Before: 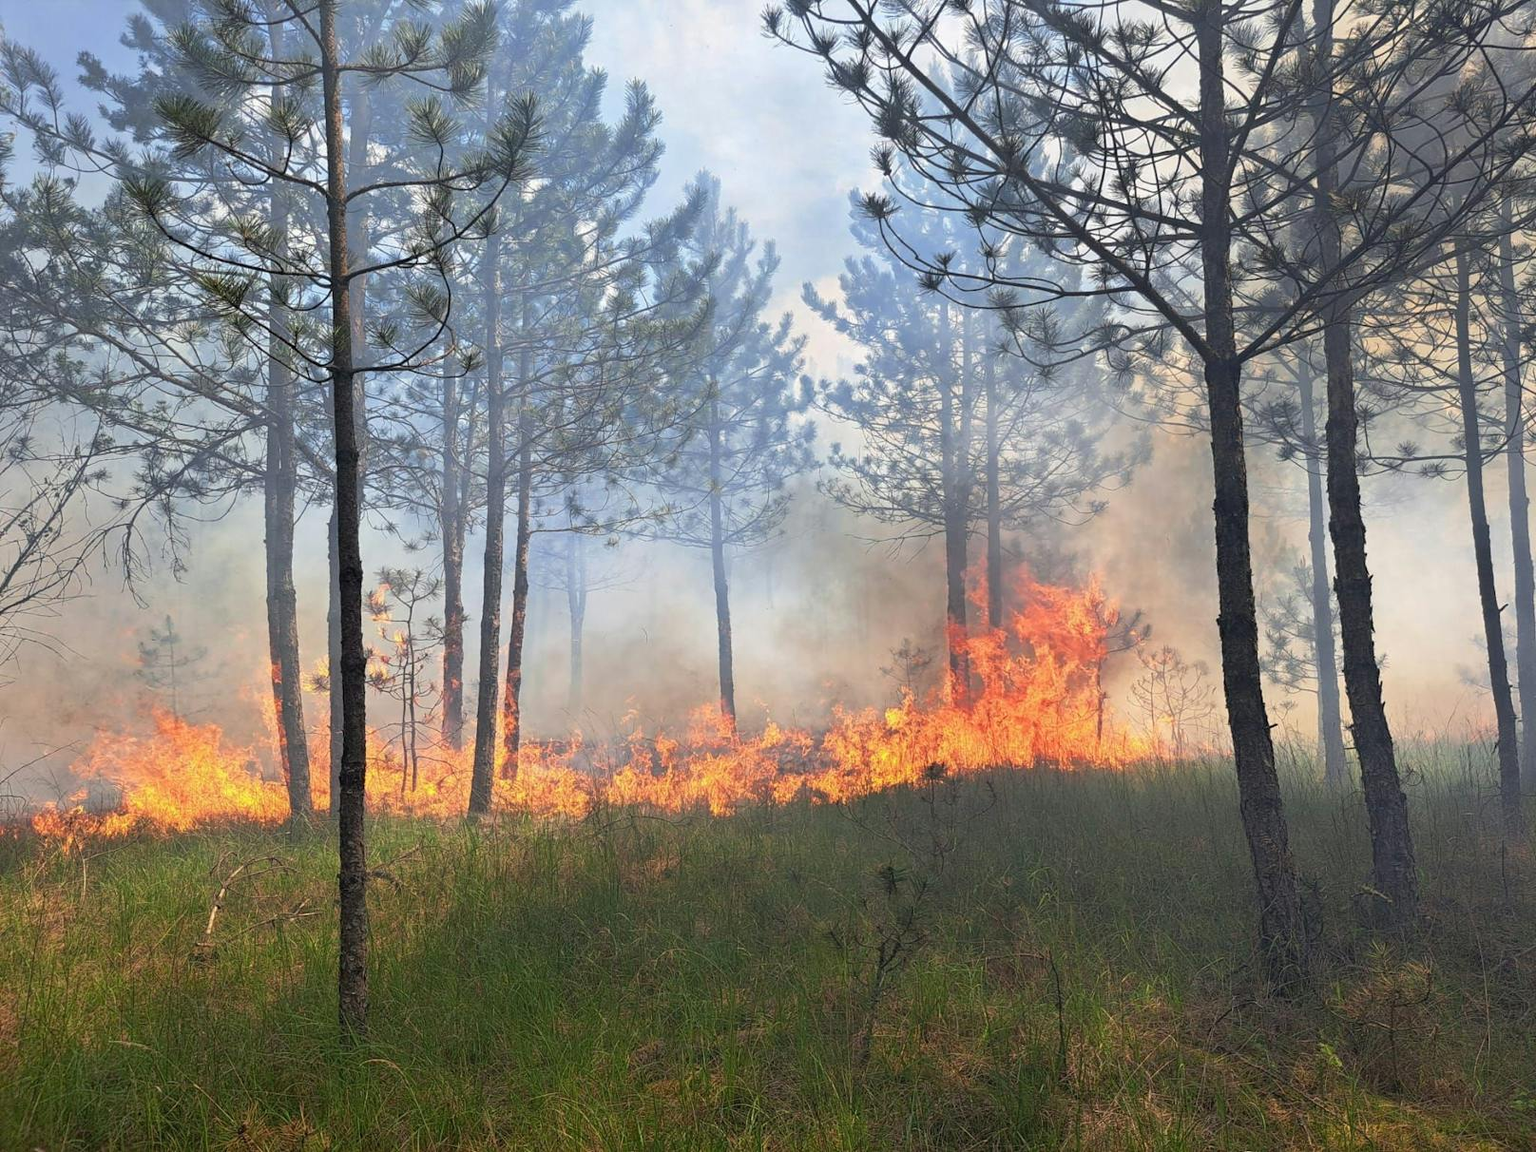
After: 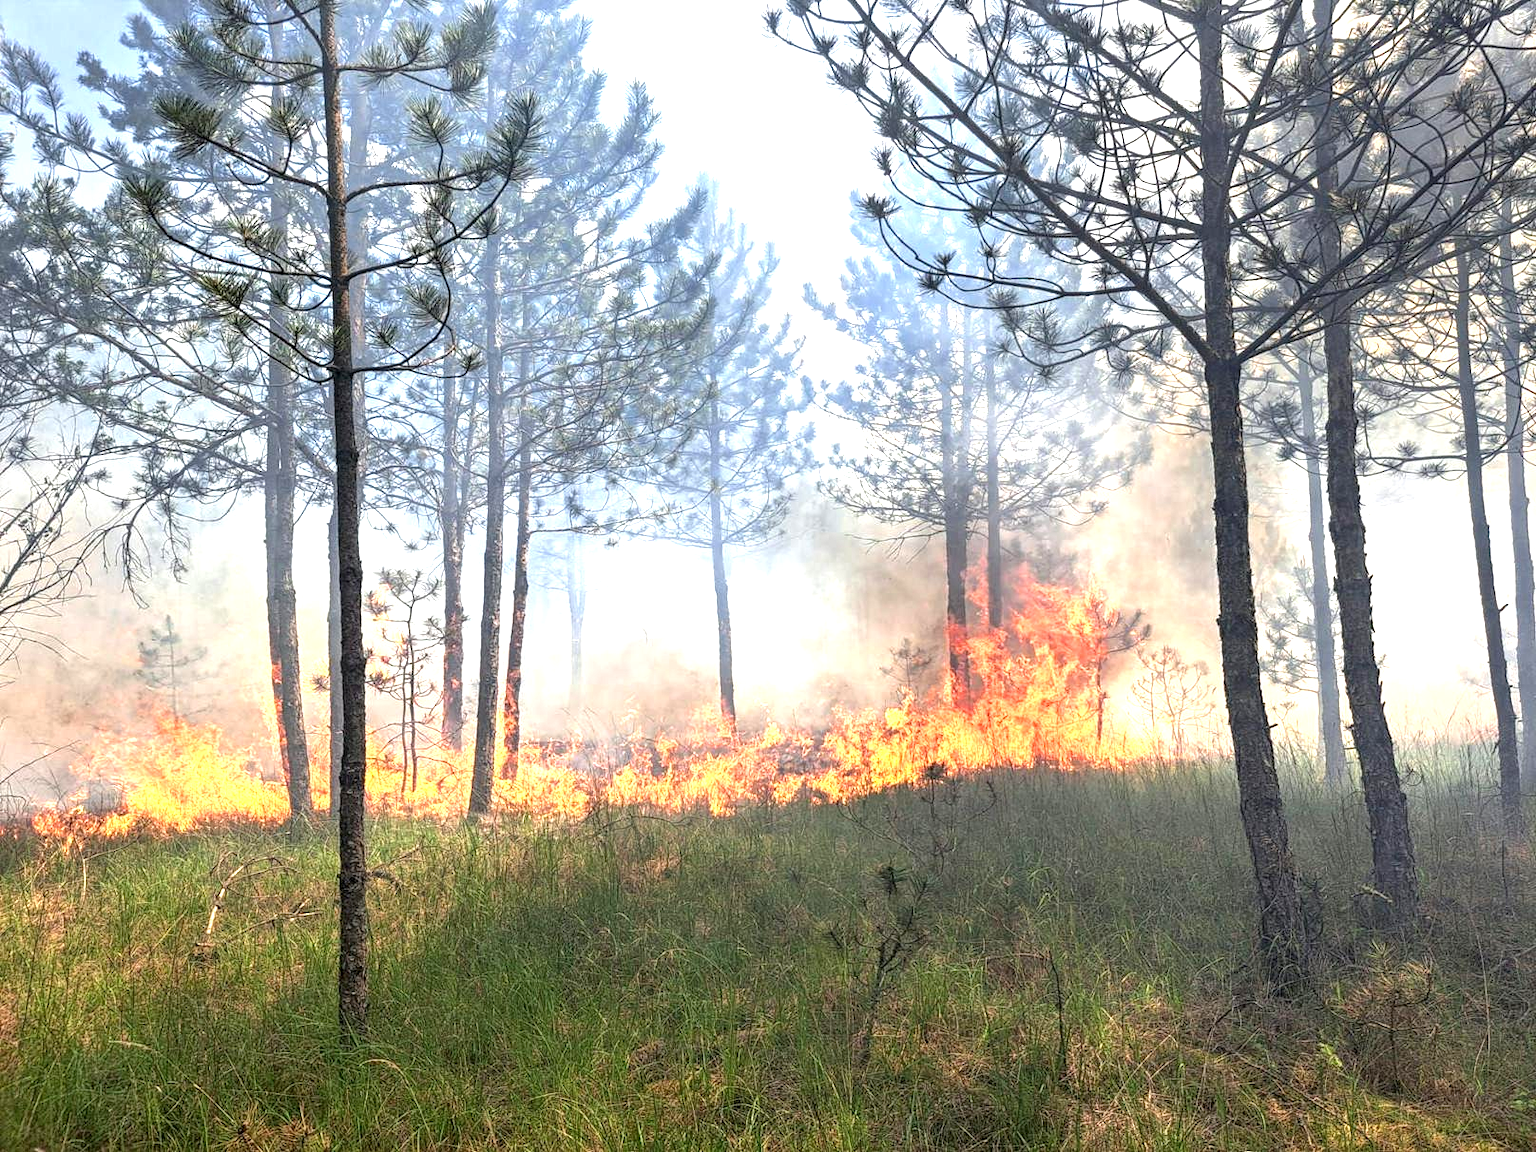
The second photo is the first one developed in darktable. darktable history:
exposure: exposure 0.918 EV, compensate highlight preservation false
local contrast: detail 150%
contrast brightness saturation: contrast 0.049
tone equalizer: edges refinement/feathering 500, mask exposure compensation -1.26 EV, preserve details no
